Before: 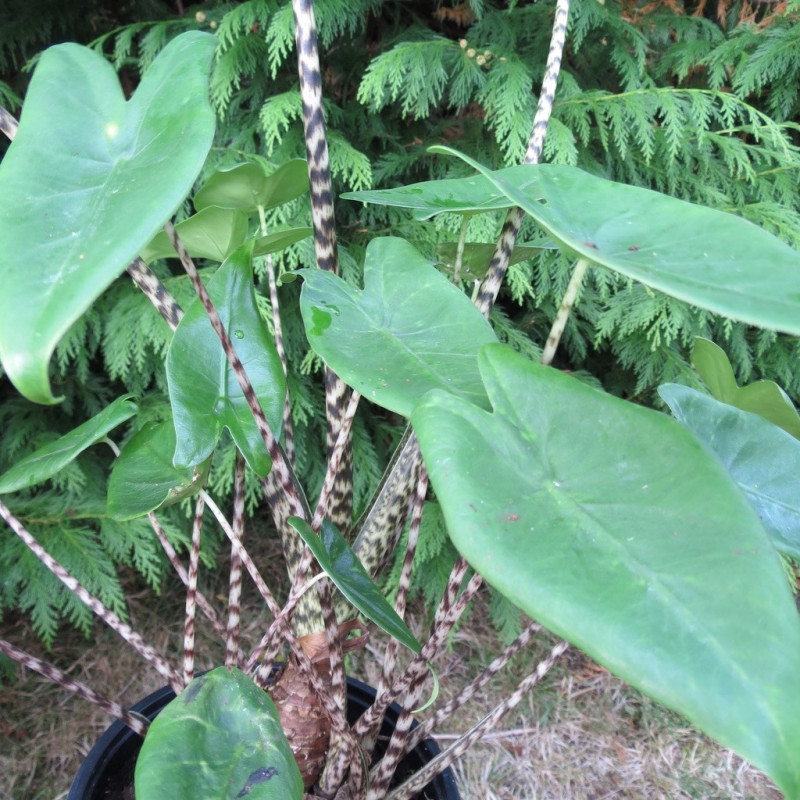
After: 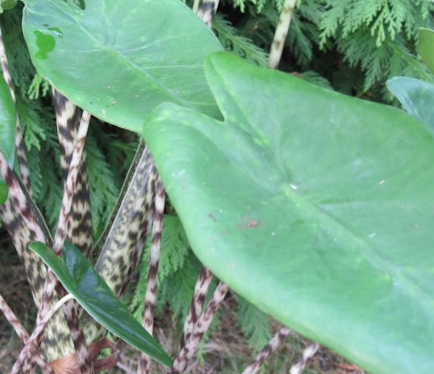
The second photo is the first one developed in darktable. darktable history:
rotate and perspective: rotation -4.86°, automatic cropping off
crop: left 35.03%, top 36.625%, right 14.663%, bottom 20.057%
